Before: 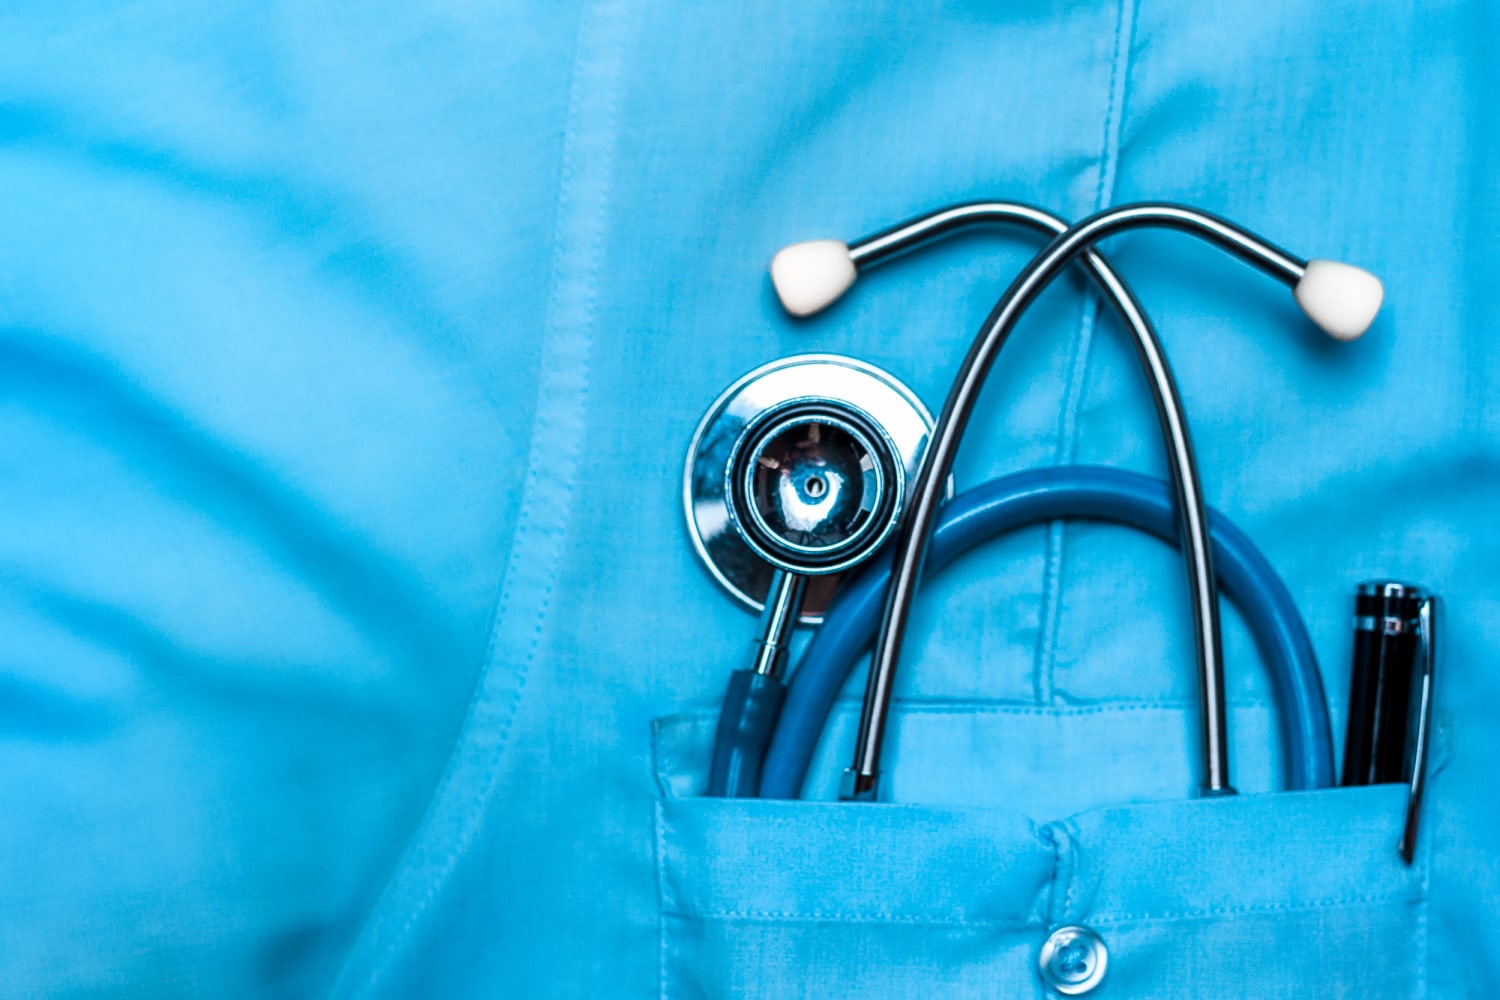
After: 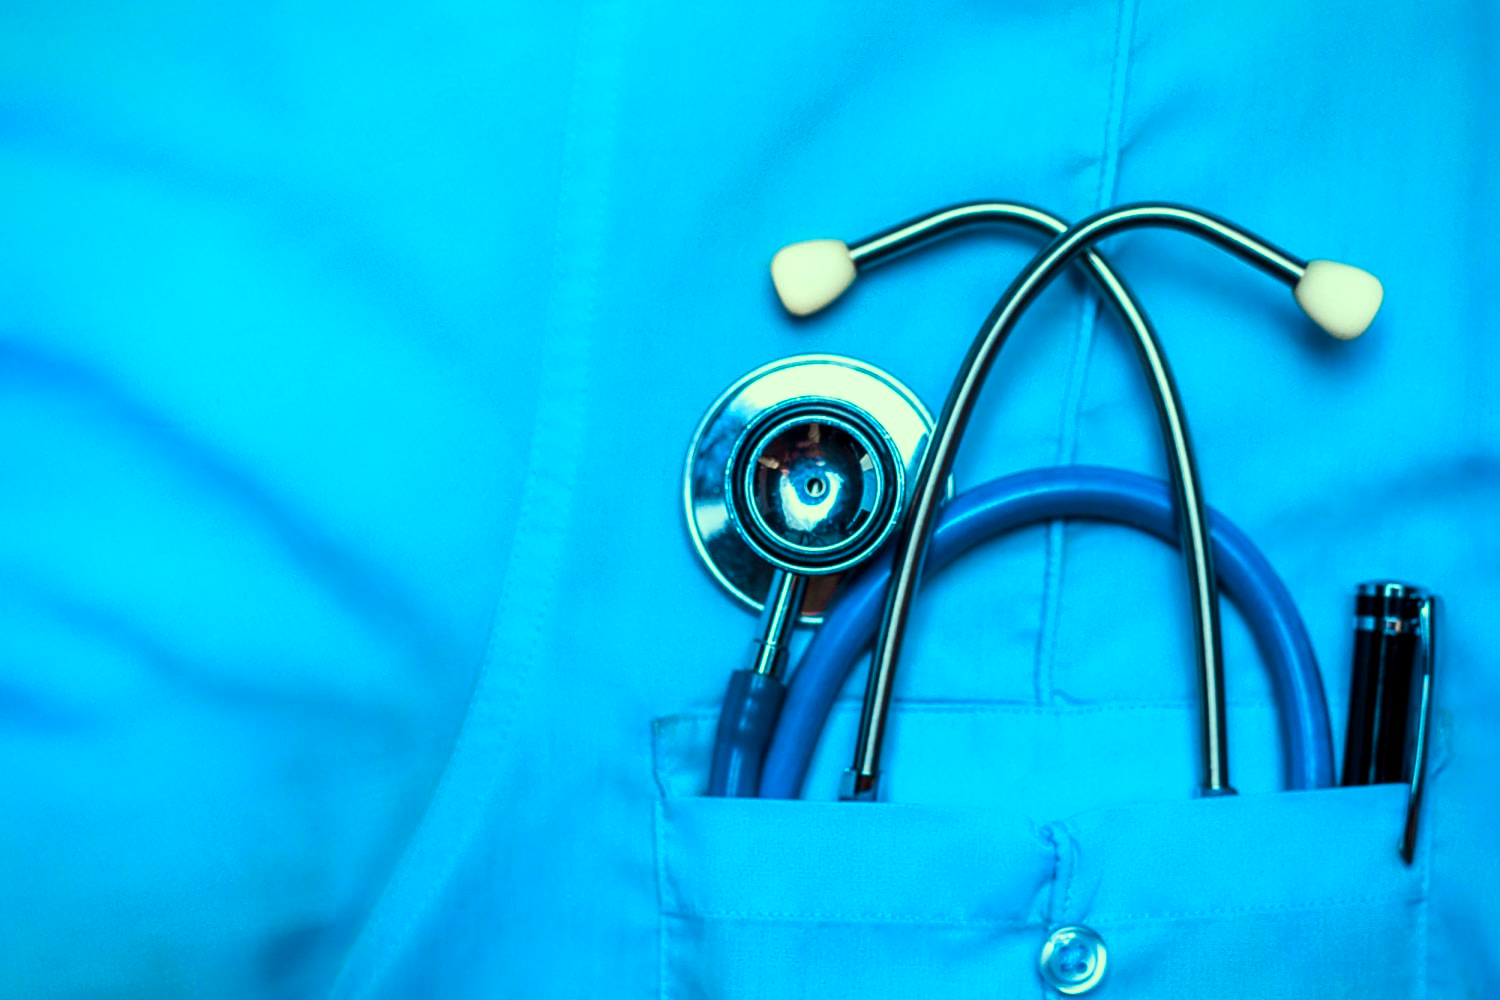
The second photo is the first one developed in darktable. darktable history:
vignetting: fall-off start 84.08%, fall-off radius 80.49%, saturation 0.045, width/height ratio 1.218
color correction: highlights a* -11.09, highlights b* 9.96, saturation 1.71
